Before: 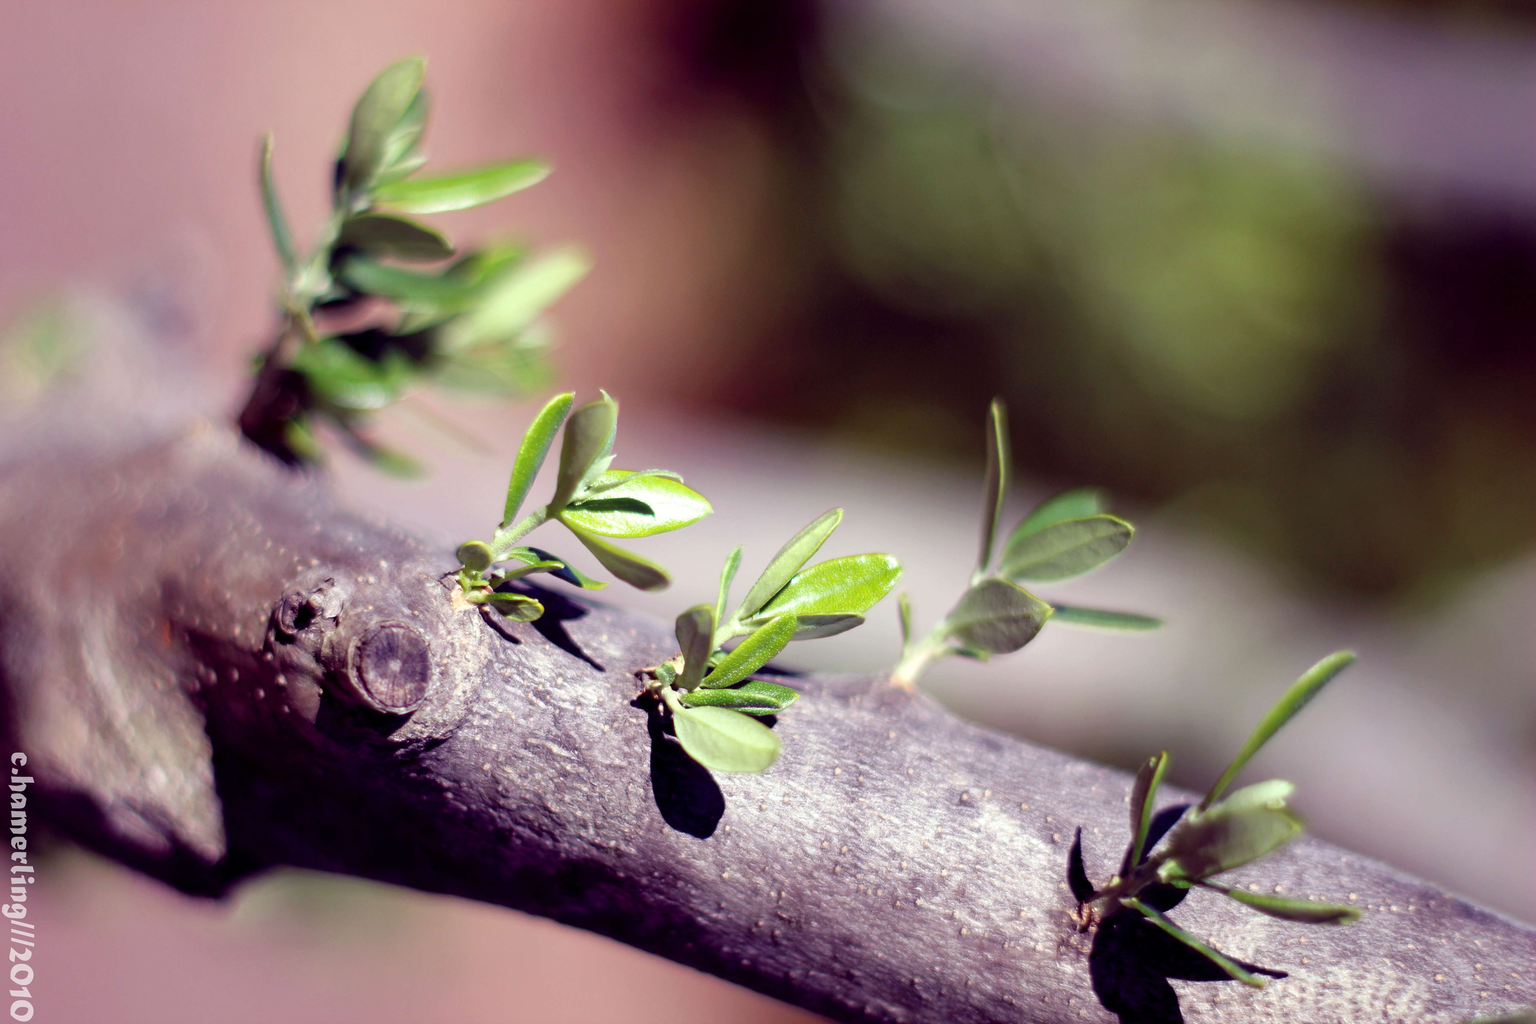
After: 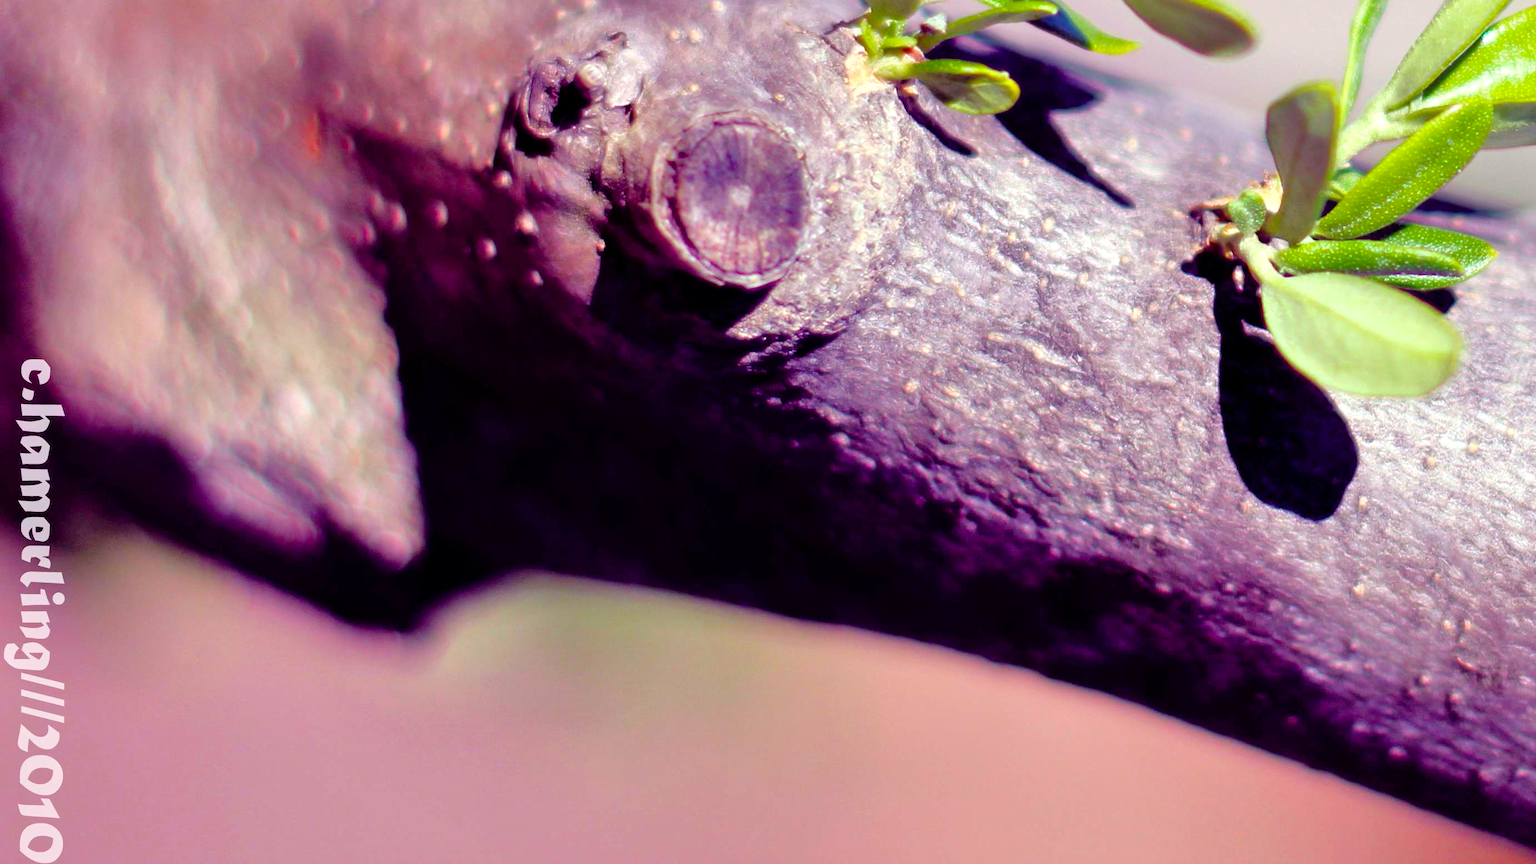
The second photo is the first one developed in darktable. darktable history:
crop and rotate: top 54.778%, right 46.61%, bottom 0.159%
color balance rgb: perceptual saturation grading › global saturation 25%, global vibrance 20%
tone equalizer: -7 EV 0.15 EV, -6 EV 0.6 EV, -5 EV 1.15 EV, -4 EV 1.33 EV, -3 EV 1.15 EV, -2 EV 0.6 EV, -1 EV 0.15 EV, mask exposure compensation -0.5 EV
